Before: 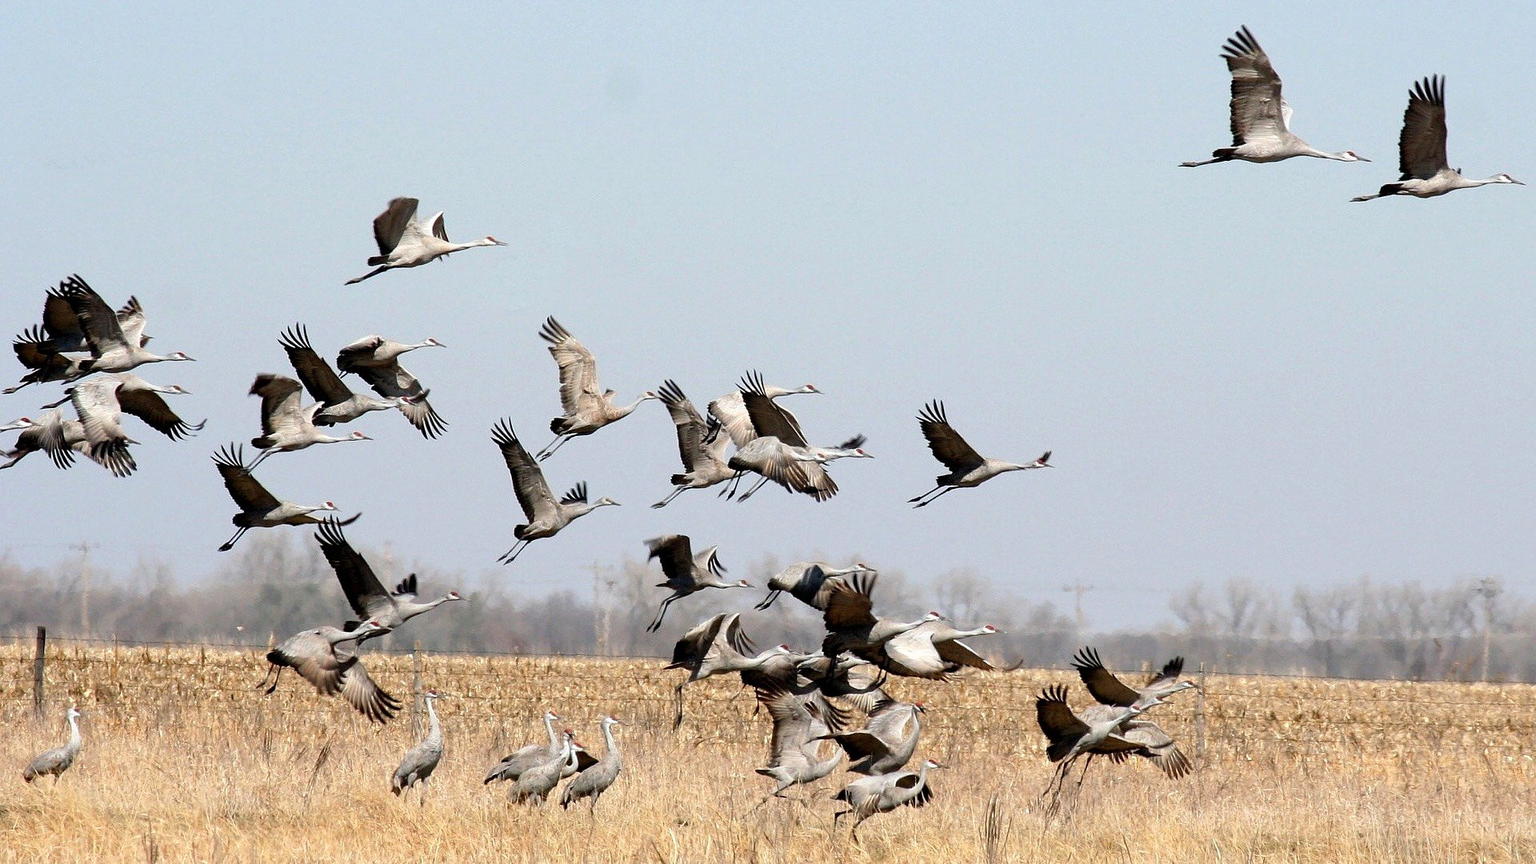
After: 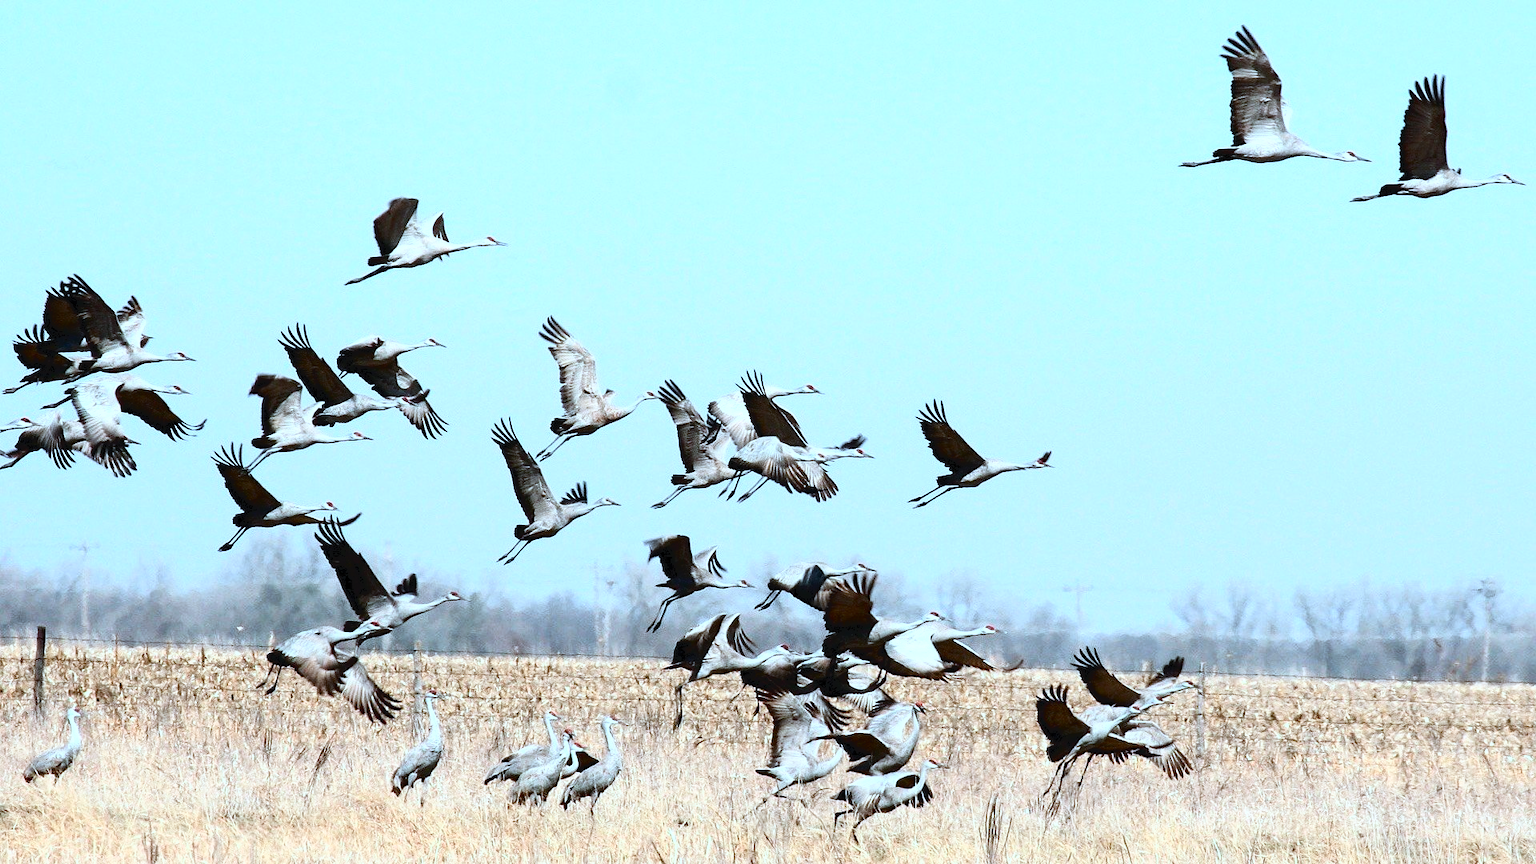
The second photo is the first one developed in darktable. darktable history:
color correction: highlights a* -9.79, highlights b* -21.38
exposure: exposure 0.201 EV, compensate exposure bias true, compensate highlight preservation false
tone curve: curves: ch0 [(0, 0) (0.003, 0.047) (0.011, 0.047) (0.025, 0.049) (0.044, 0.051) (0.069, 0.055) (0.1, 0.066) (0.136, 0.089) (0.177, 0.12) (0.224, 0.155) (0.277, 0.205) (0.335, 0.281) (0.399, 0.37) (0.468, 0.47) (0.543, 0.574) (0.623, 0.687) (0.709, 0.801) (0.801, 0.89) (0.898, 0.963) (1, 1)], color space Lab, independent channels, preserve colors none
